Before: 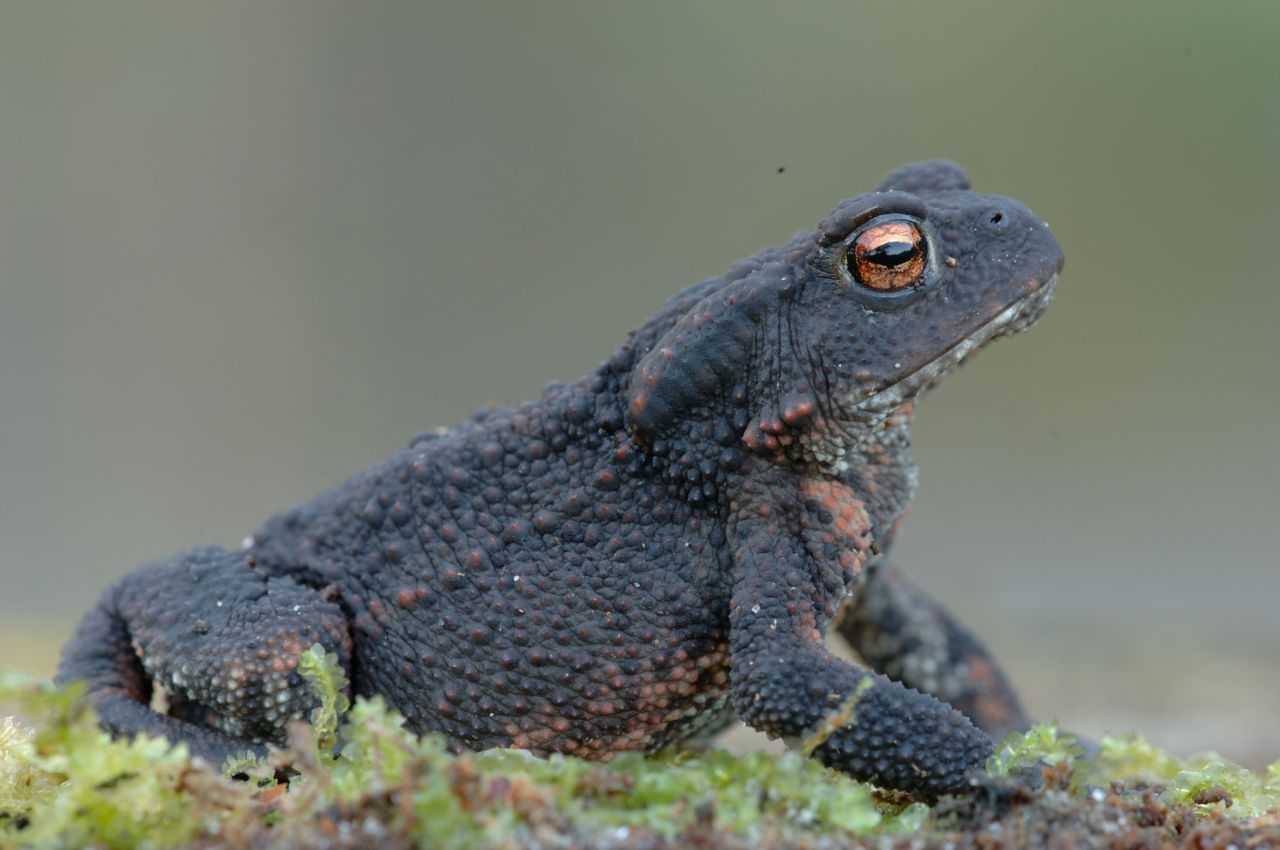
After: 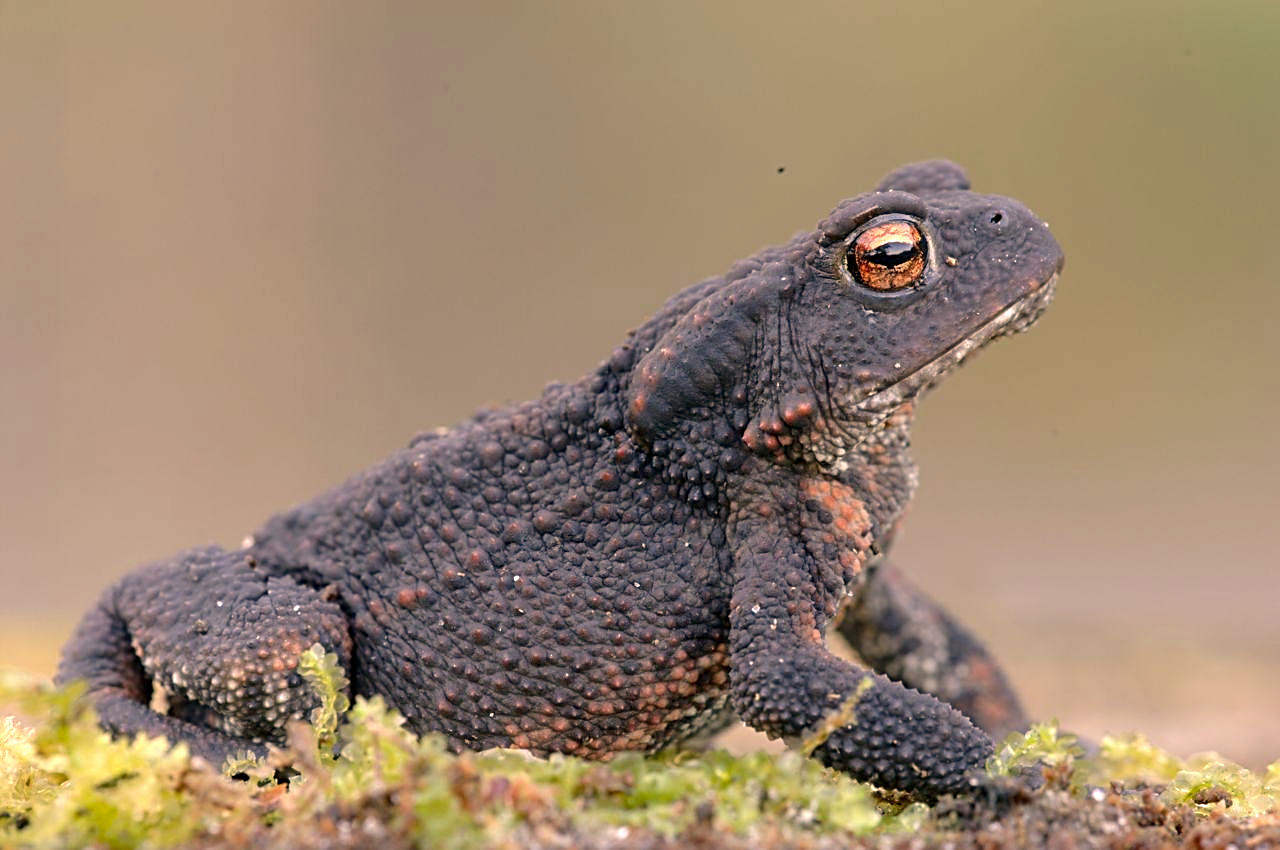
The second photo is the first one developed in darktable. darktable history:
sharpen: radius 2.543, amount 0.636
exposure: black level correction 0.001, exposure 0.5 EV, compensate exposure bias true, compensate highlight preservation false
color correction: highlights a* 17.88, highlights b* 18.79
